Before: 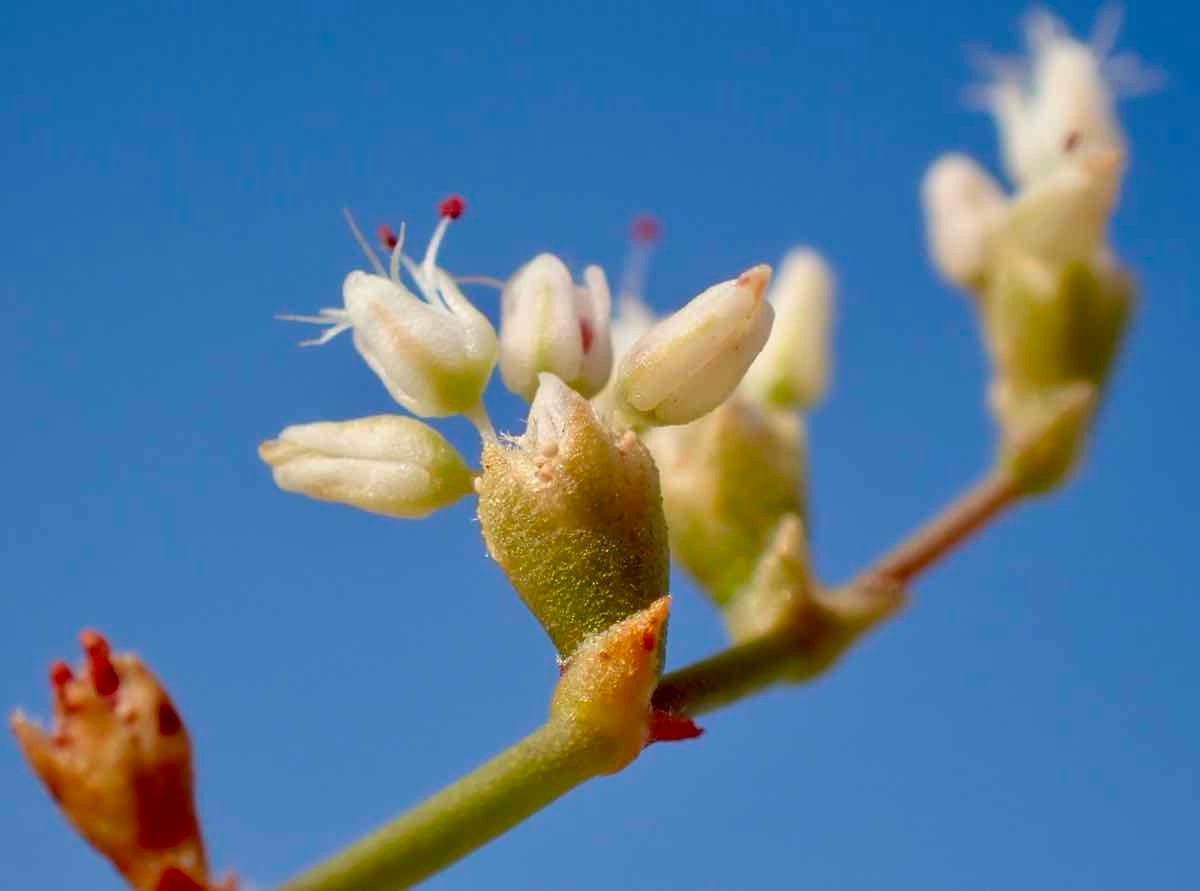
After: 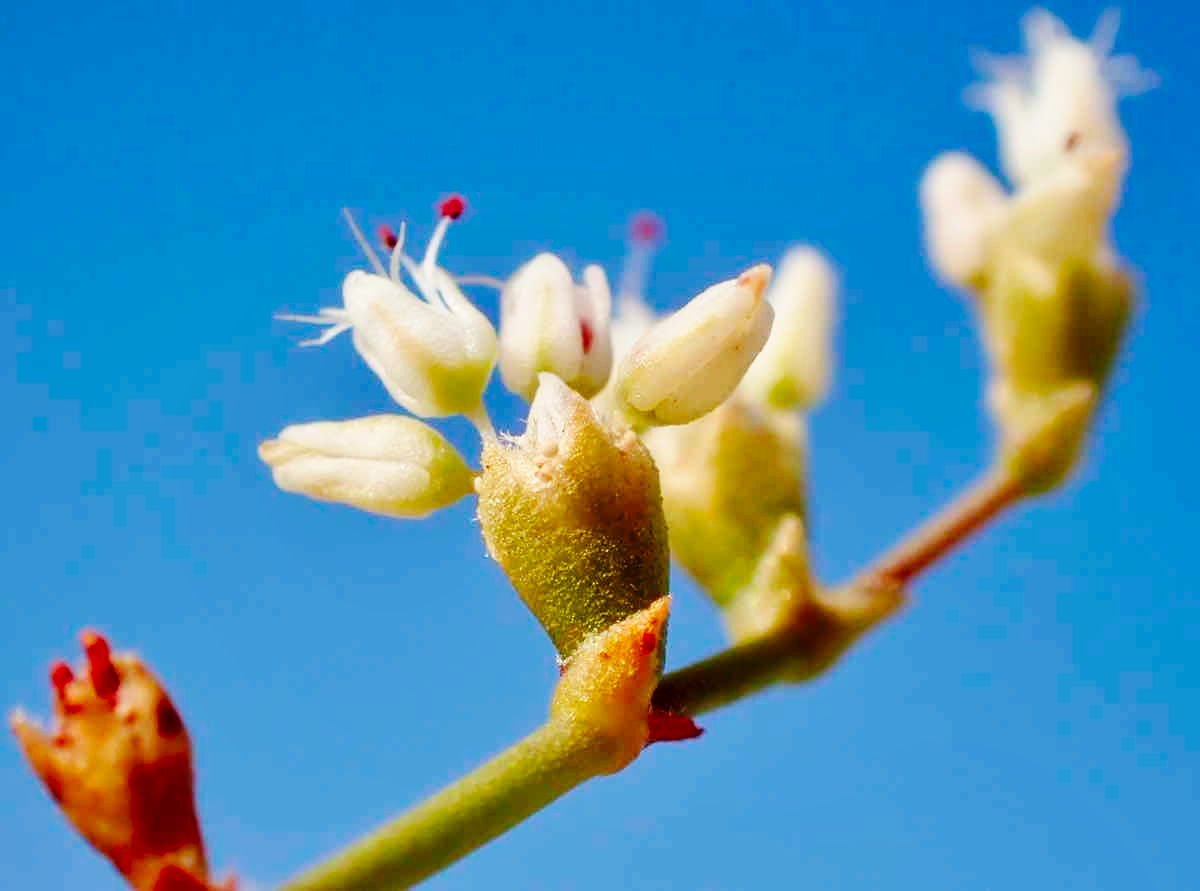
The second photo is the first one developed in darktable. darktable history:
exposure: black level correction 0.001, compensate highlight preservation false
base curve: curves: ch0 [(0, 0) (0.036, 0.025) (0.121, 0.166) (0.206, 0.329) (0.605, 0.79) (1, 1)], preserve colors none
shadows and highlights: shadows 29.31, highlights -29.49, low approximation 0.01, soften with gaussian
